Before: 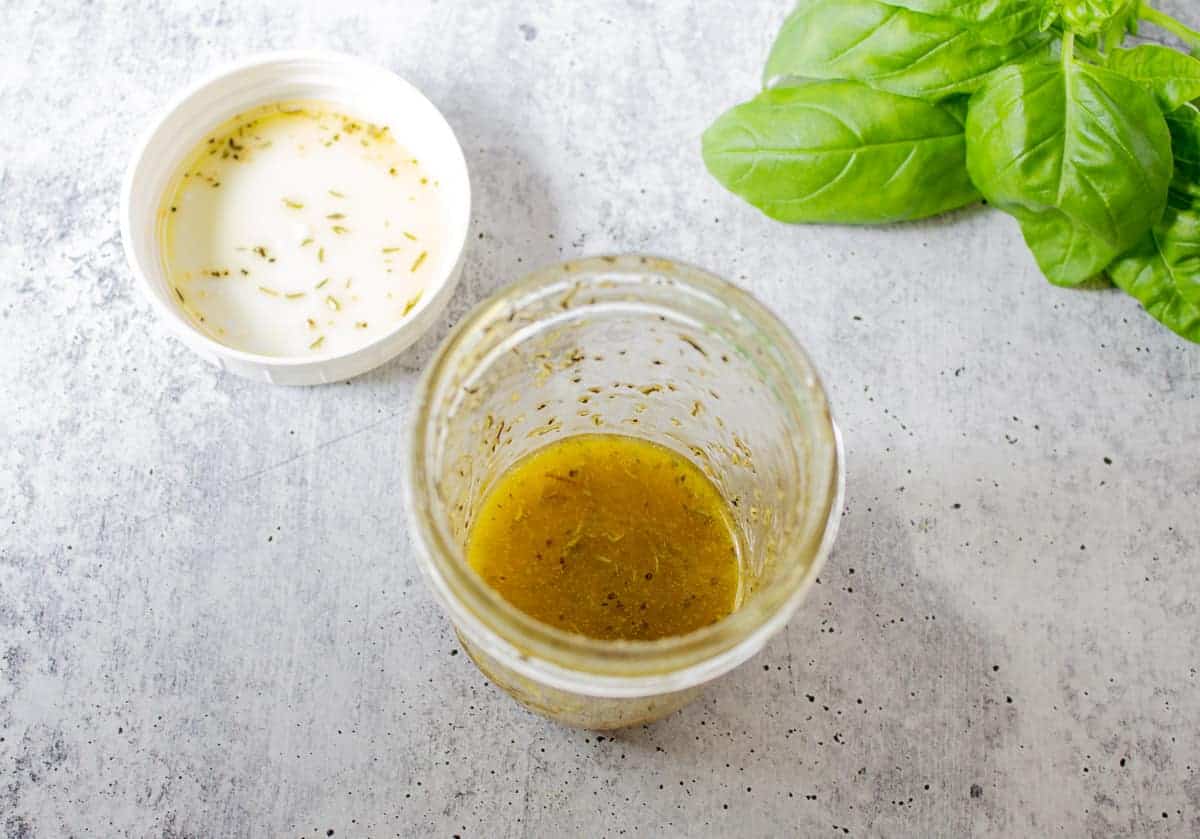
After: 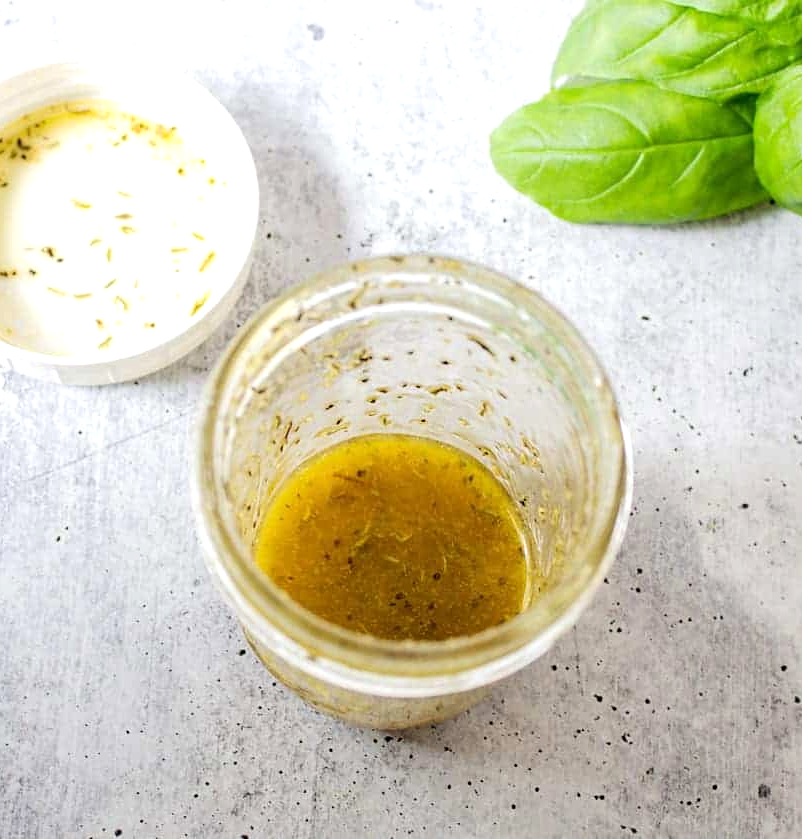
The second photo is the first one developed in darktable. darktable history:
crop and rotate: left 17.732%, right 15.423%
tone equalizer: -8 EV -0.417 EV, -7 EV -0.389 EV, -6 EV -0.333 EV, -5 EV -0.222 EV, -3 EV 0.222 EV, -2 EV 0.333 EV, -1 EV 0.389 EV, +0 EV 0.417 EV, edges refinement/feathering 500, mask exposure compensation -1.57 EV, preserve details no
sharpen: radius 5.325, amount 0.312, threshold 26.433
